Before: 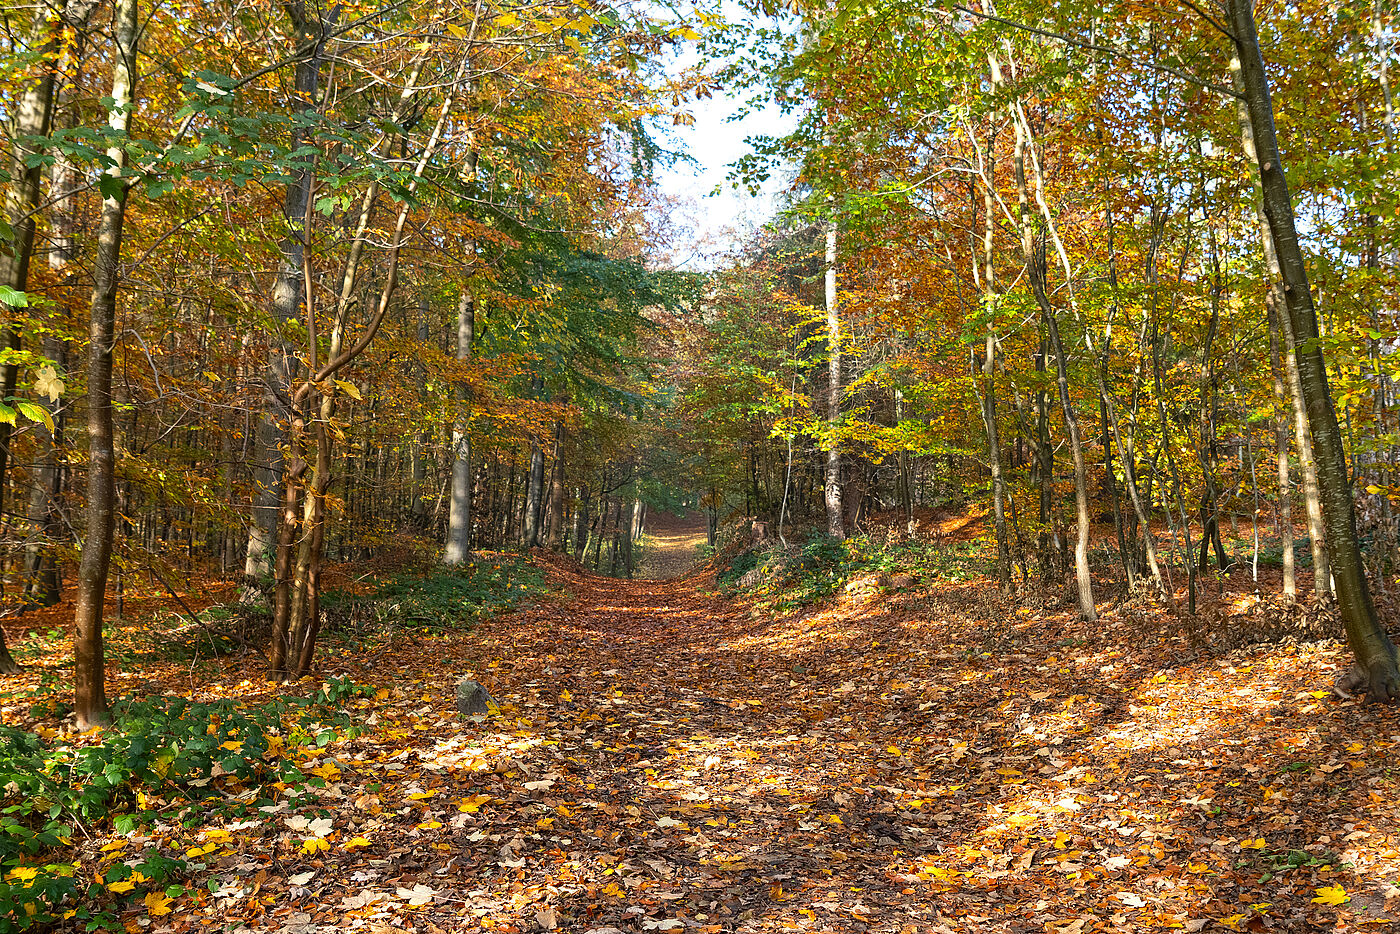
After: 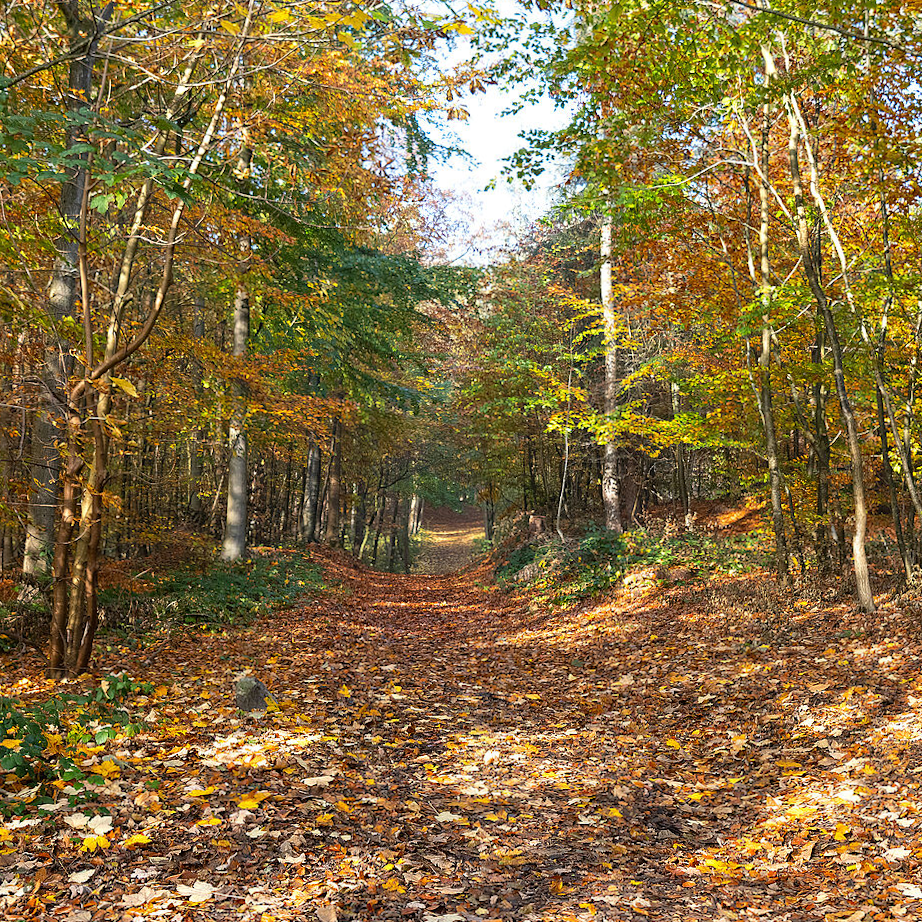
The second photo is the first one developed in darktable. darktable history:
crop and rotate: left 15.546%, right 17.787%
rotate and perspective: rotation -0.45°, automatic cropping original format, crop left 0.008, crop right 0.992, crop top 0.012, crop bottom 0.988
